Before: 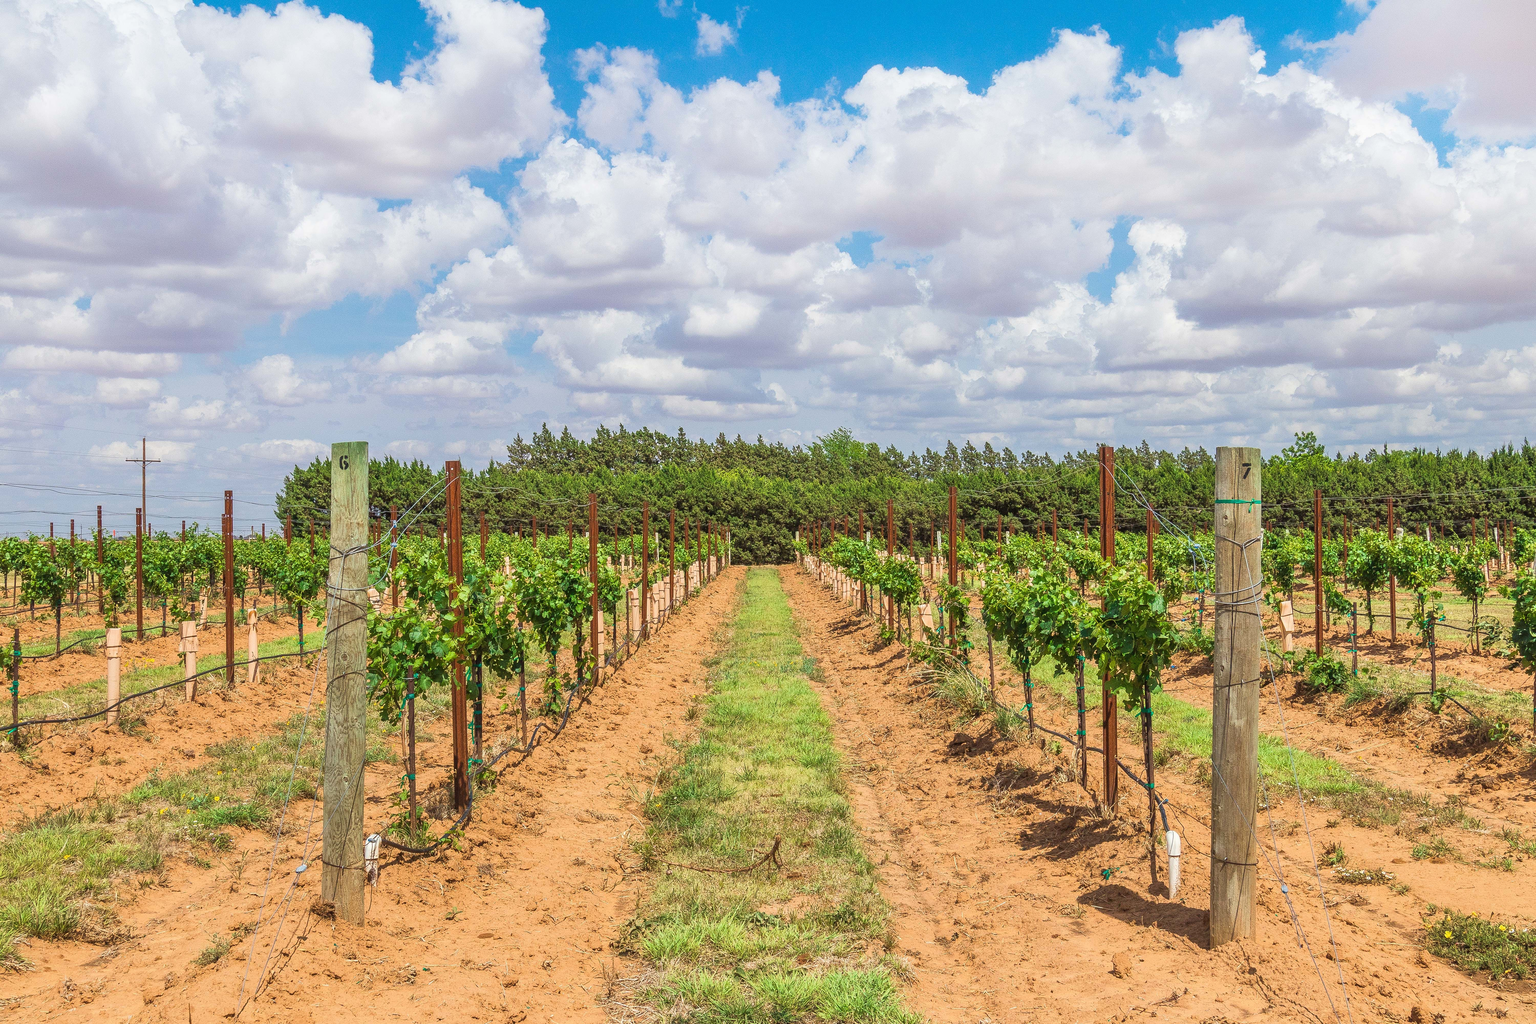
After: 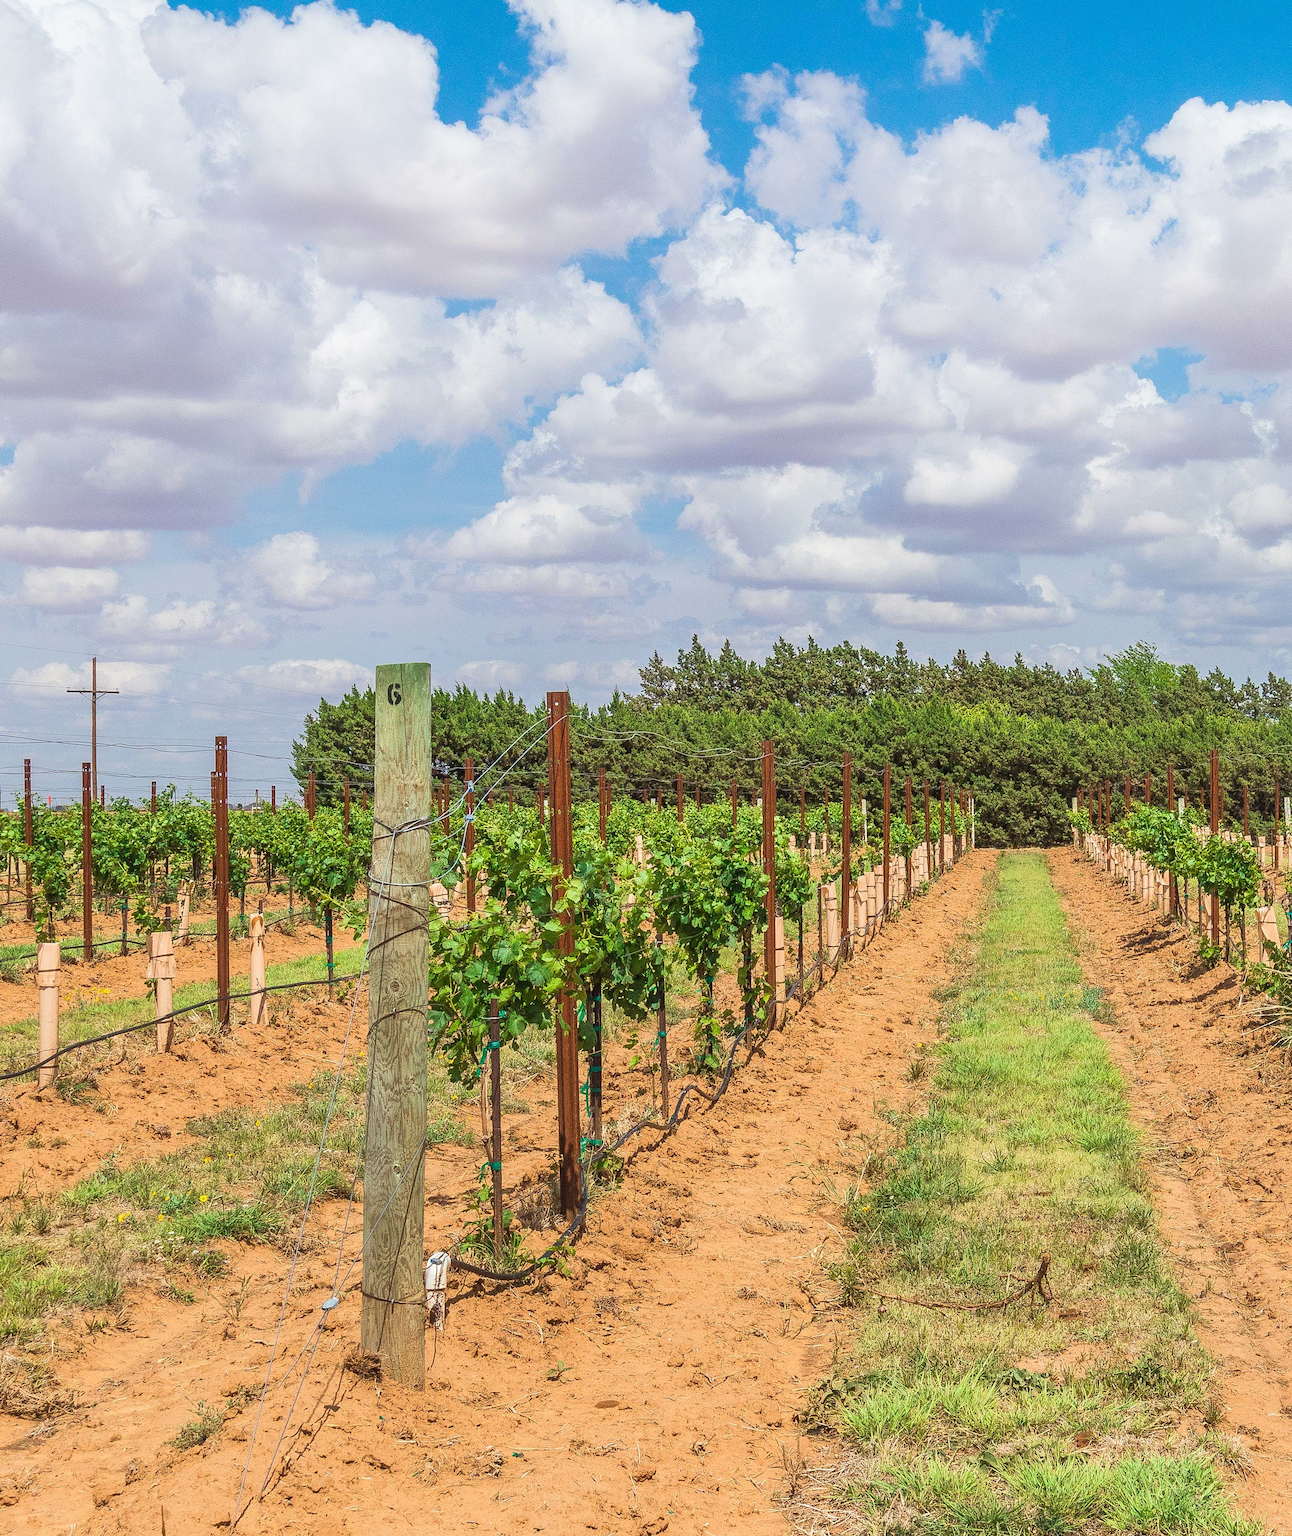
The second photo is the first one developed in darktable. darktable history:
crop: left 5.311%, right 38.637%
exposure: compensate highlight preservation false
